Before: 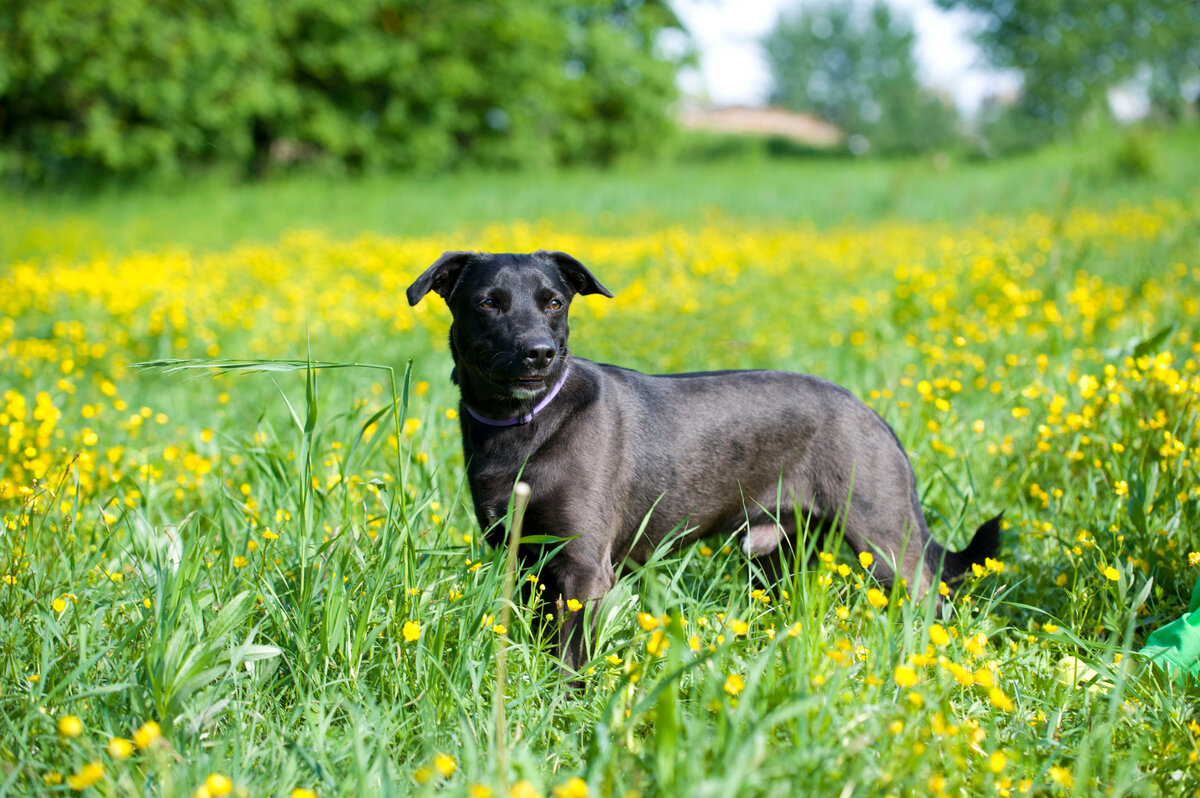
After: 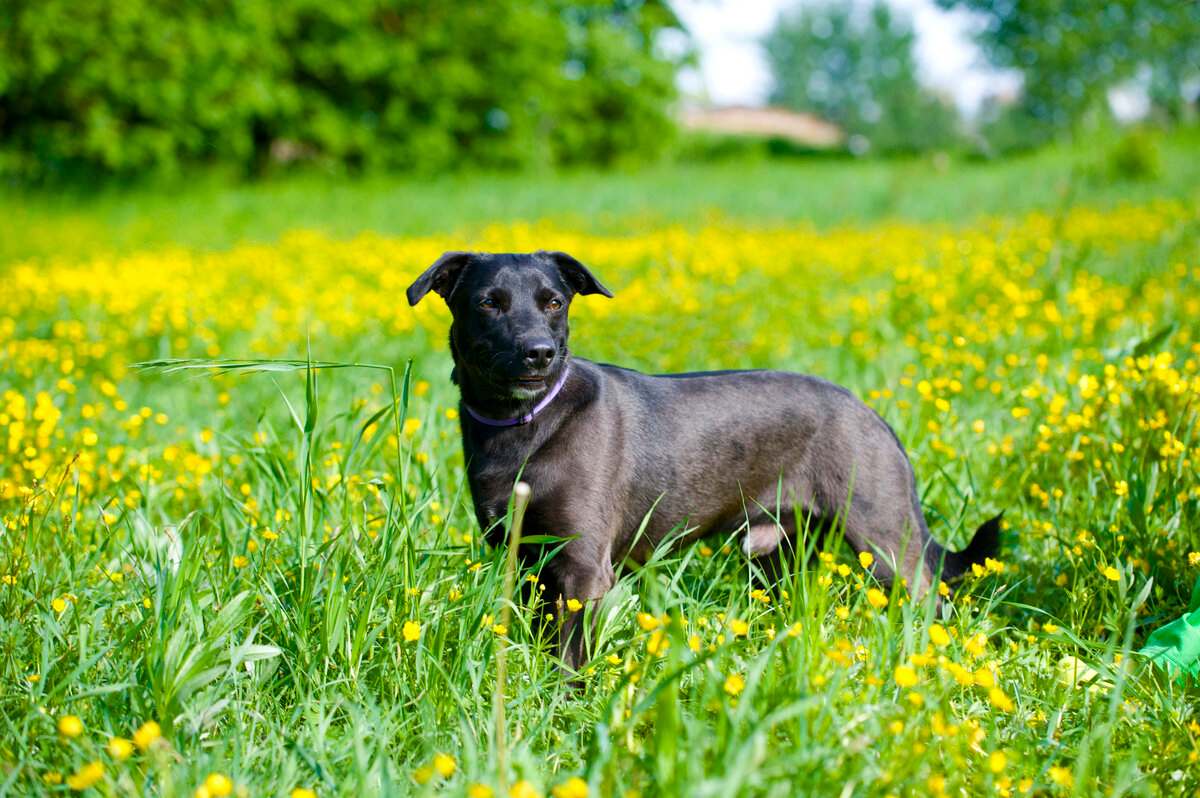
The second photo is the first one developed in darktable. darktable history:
shadows and highlights: radius 331.84, shadows 53.55, highlights -100, compress 94.63%, highlights color adjustment 73.23%, soften with gaussian
color balance rgb: perceptual saturation grading › global saturation 35%, perceptual saturation grading › highlights -25%, perceptual saturation grading › shadows 25%, global vibrance 10%
